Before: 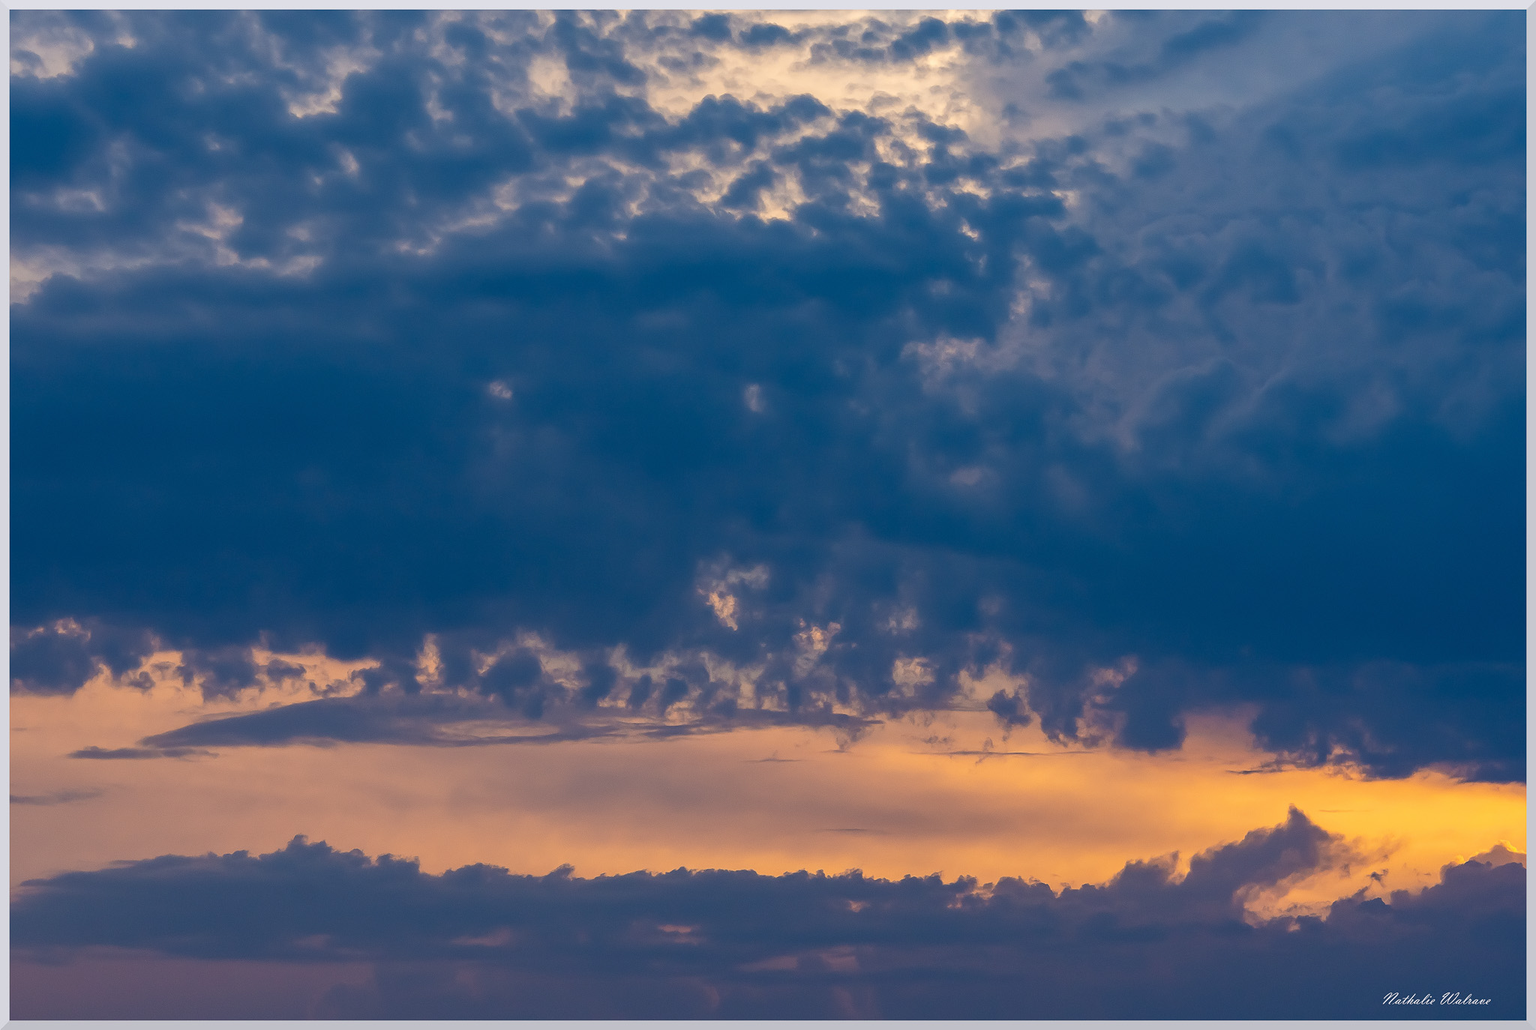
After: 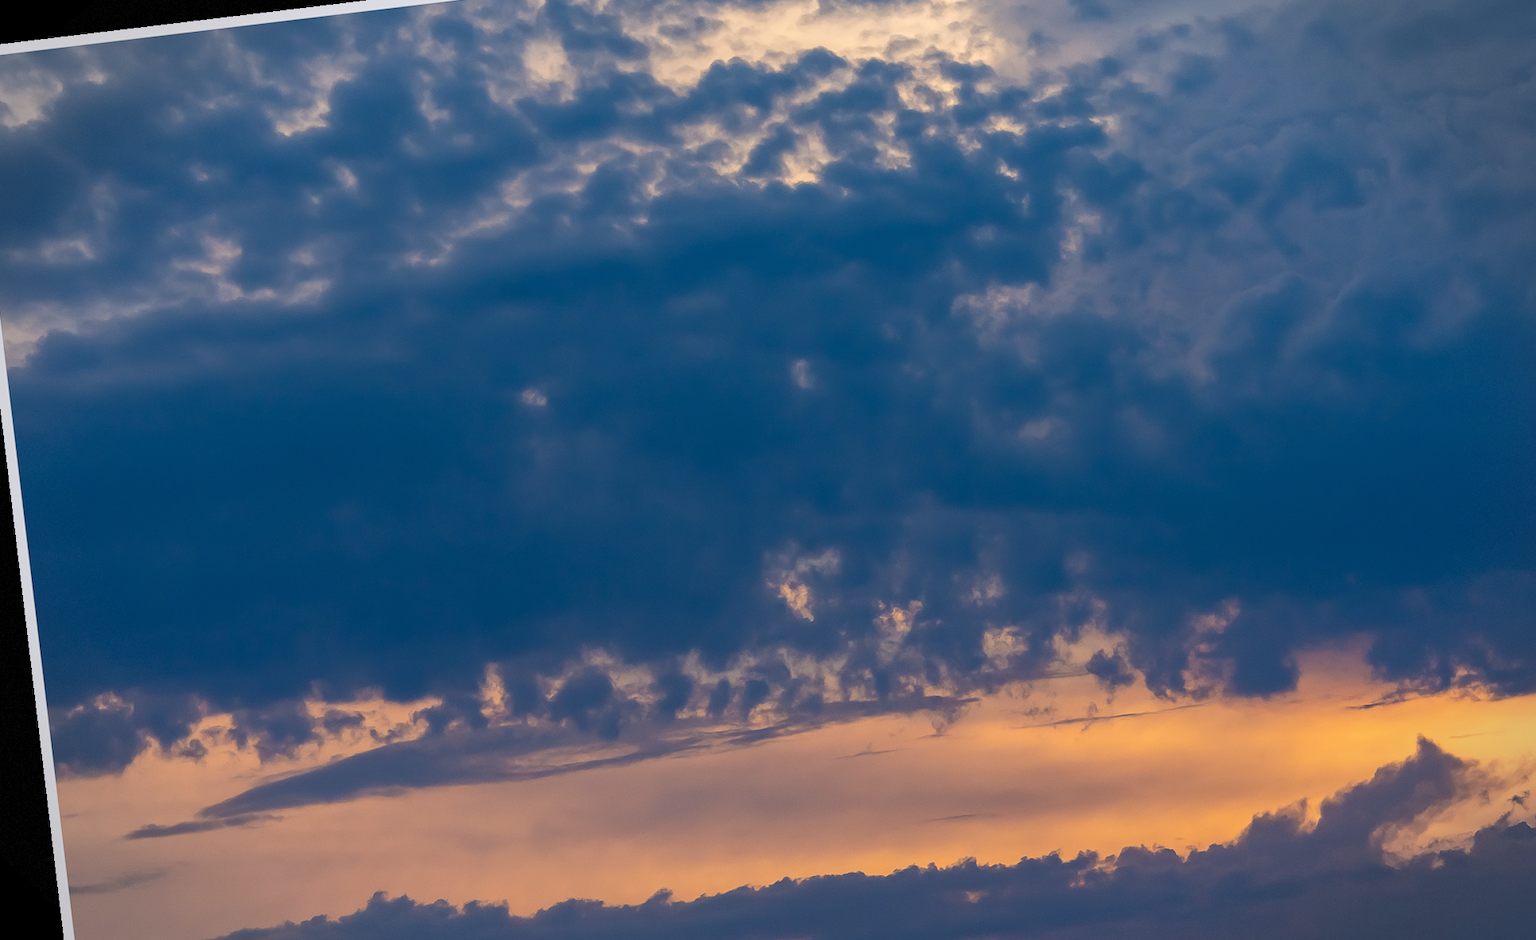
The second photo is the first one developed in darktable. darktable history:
rotate and perspective: rotation -6.83°, automatic cropping off
vignetting: fall-off start 91%, fall-off radius 39.39%, brightness -0.182, saturation -0.3, width/height ratio 1.219, shape 1.3, dithering 8-bit output, unbound false
crop and rotate: left 2.425%, top 11.305%, right 9.6%, bottom 15.08%
